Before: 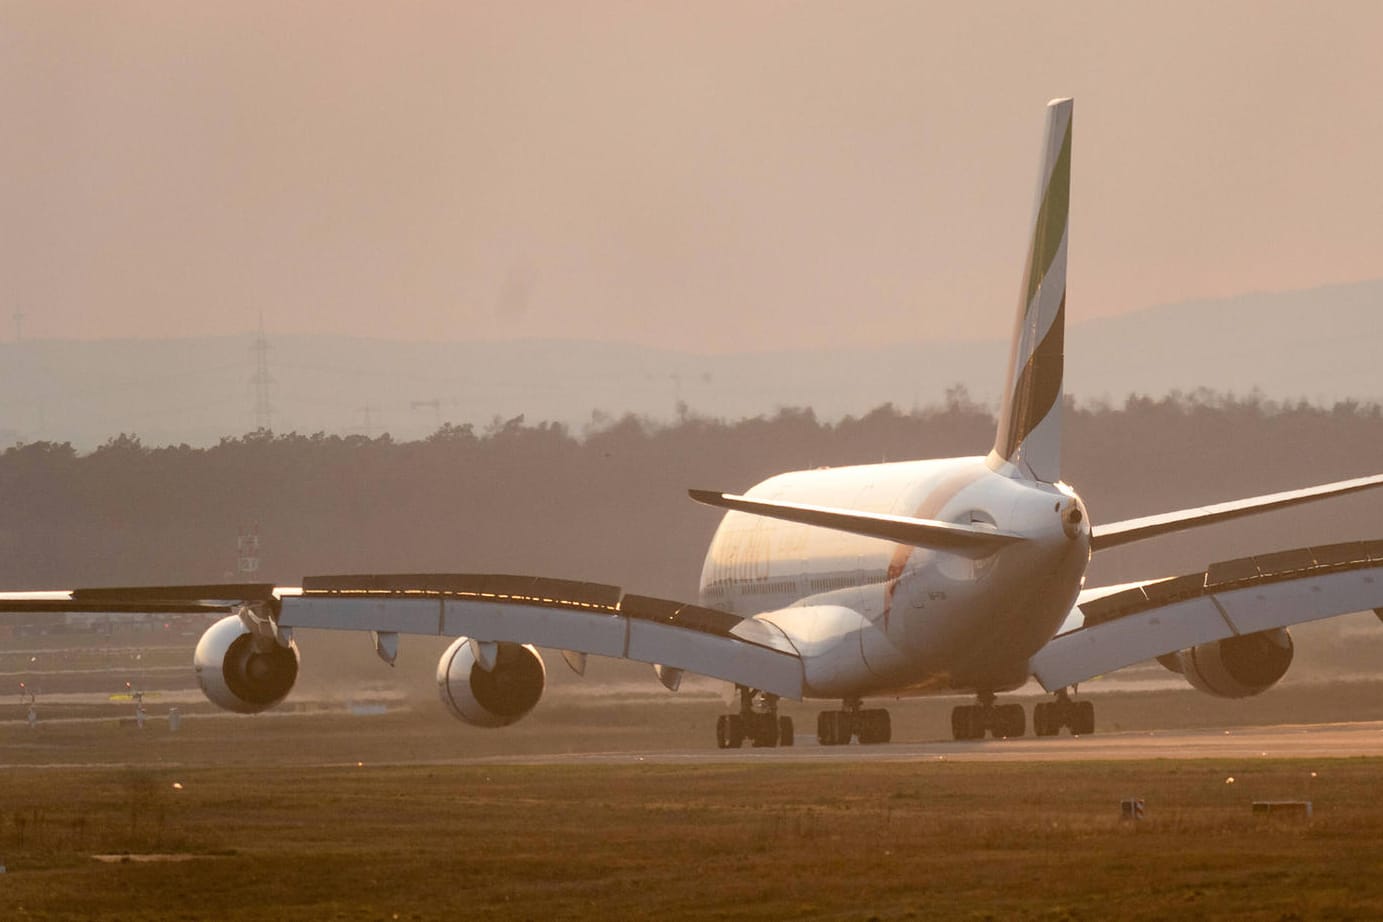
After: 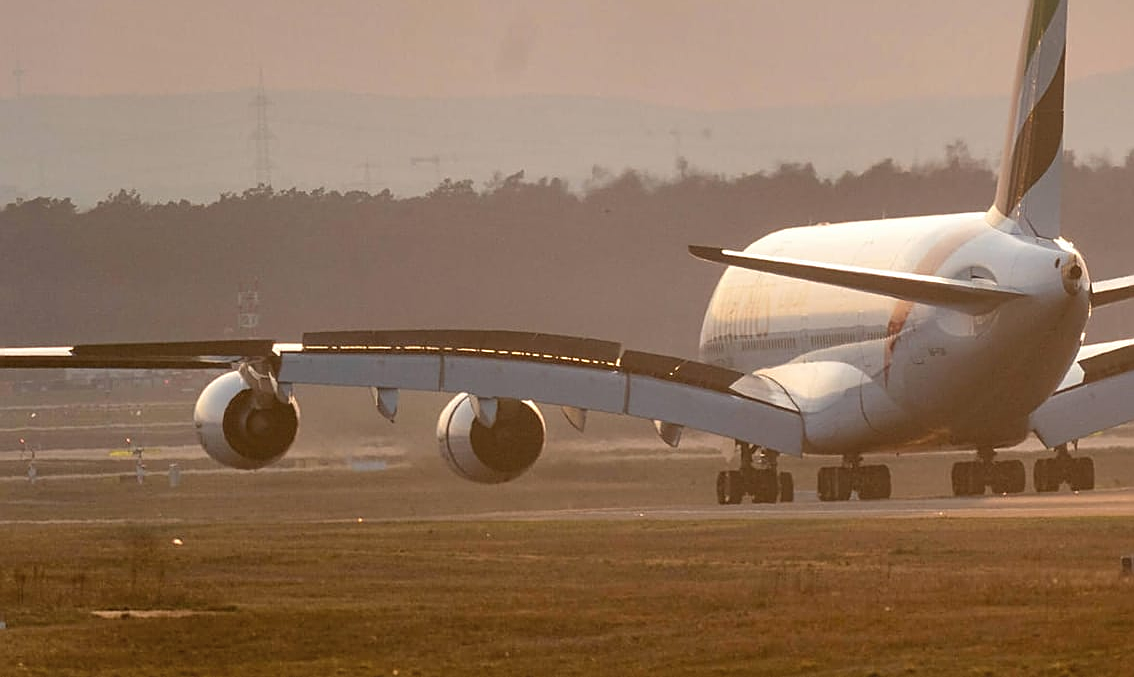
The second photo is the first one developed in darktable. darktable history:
shadows and highlights: shadows 60, soften with gaussian
crop: top 26.531%, right 17.959%
sharpen: on, module defaults
